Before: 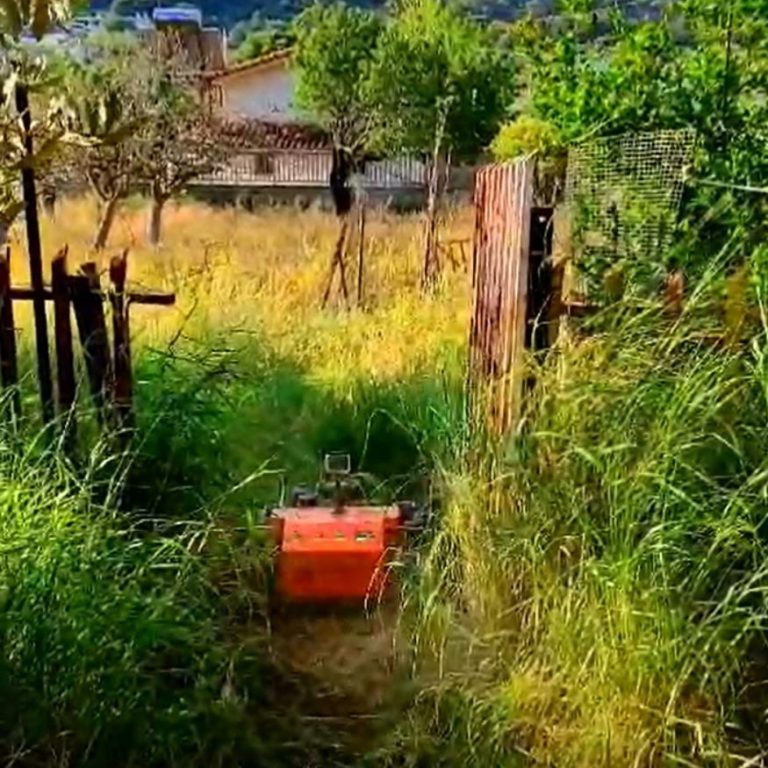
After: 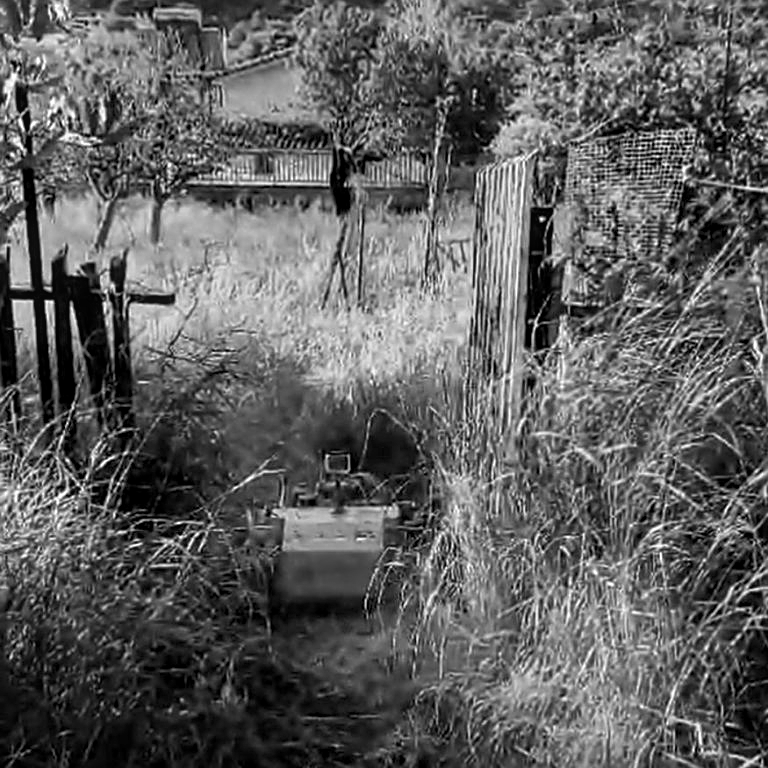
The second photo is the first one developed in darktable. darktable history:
local contrast: on, module defaults
color balance rgb: linear chroma grading › global chroma 15%, perceptual saturation grading › global saturation 30%
sharpen: on, module defaults
monochrome: on, module defaults
